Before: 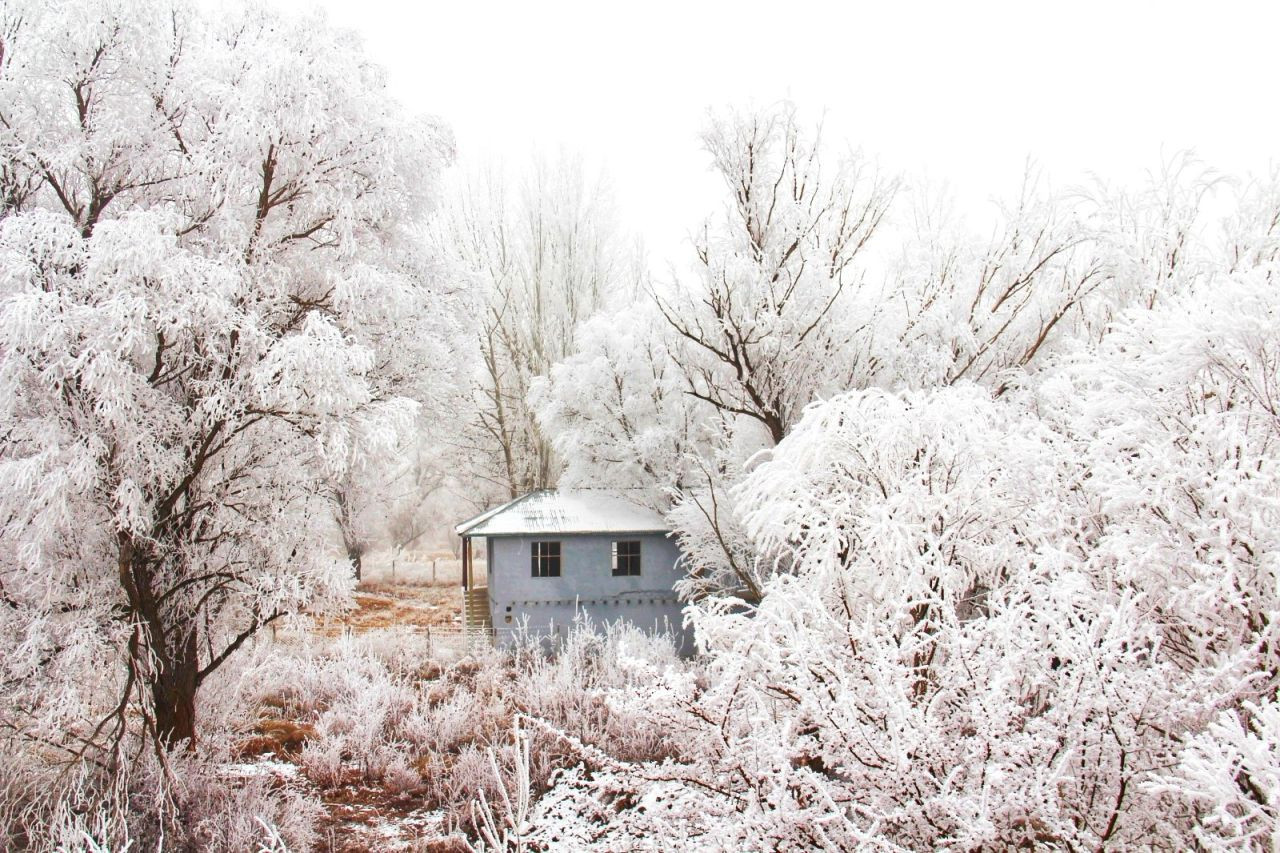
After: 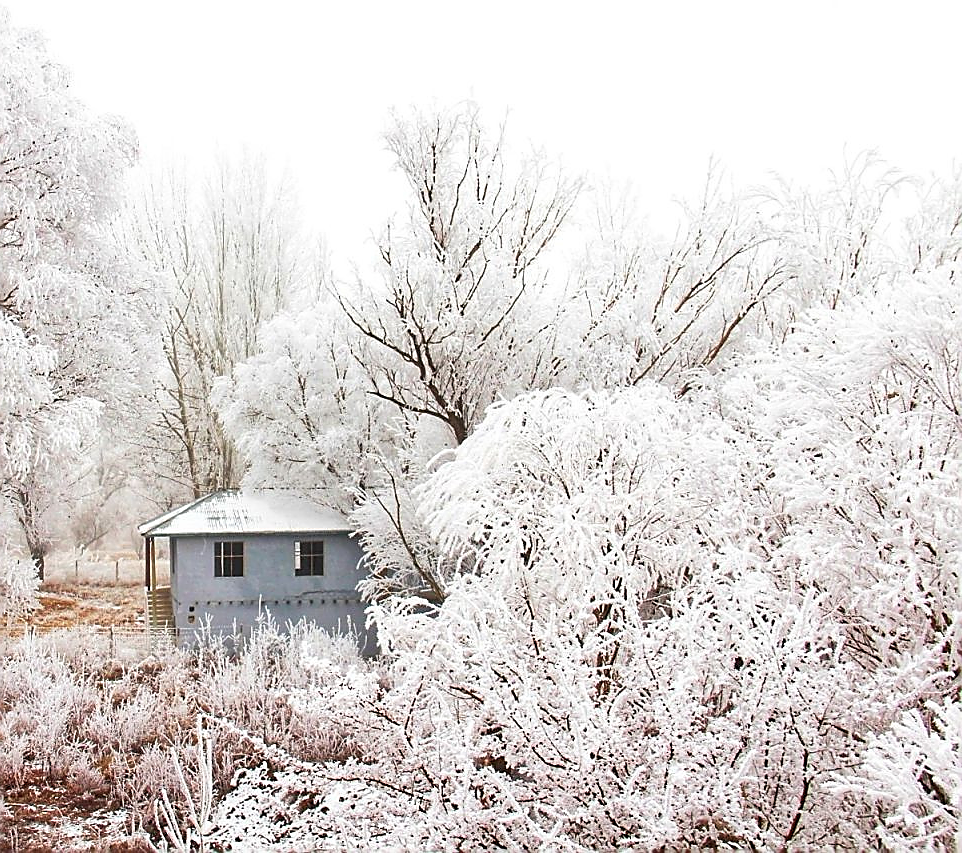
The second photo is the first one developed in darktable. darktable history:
crop and rotate: left 24.793%
sharpen: radius 1.398, amount 1.264, threshold 0.642
